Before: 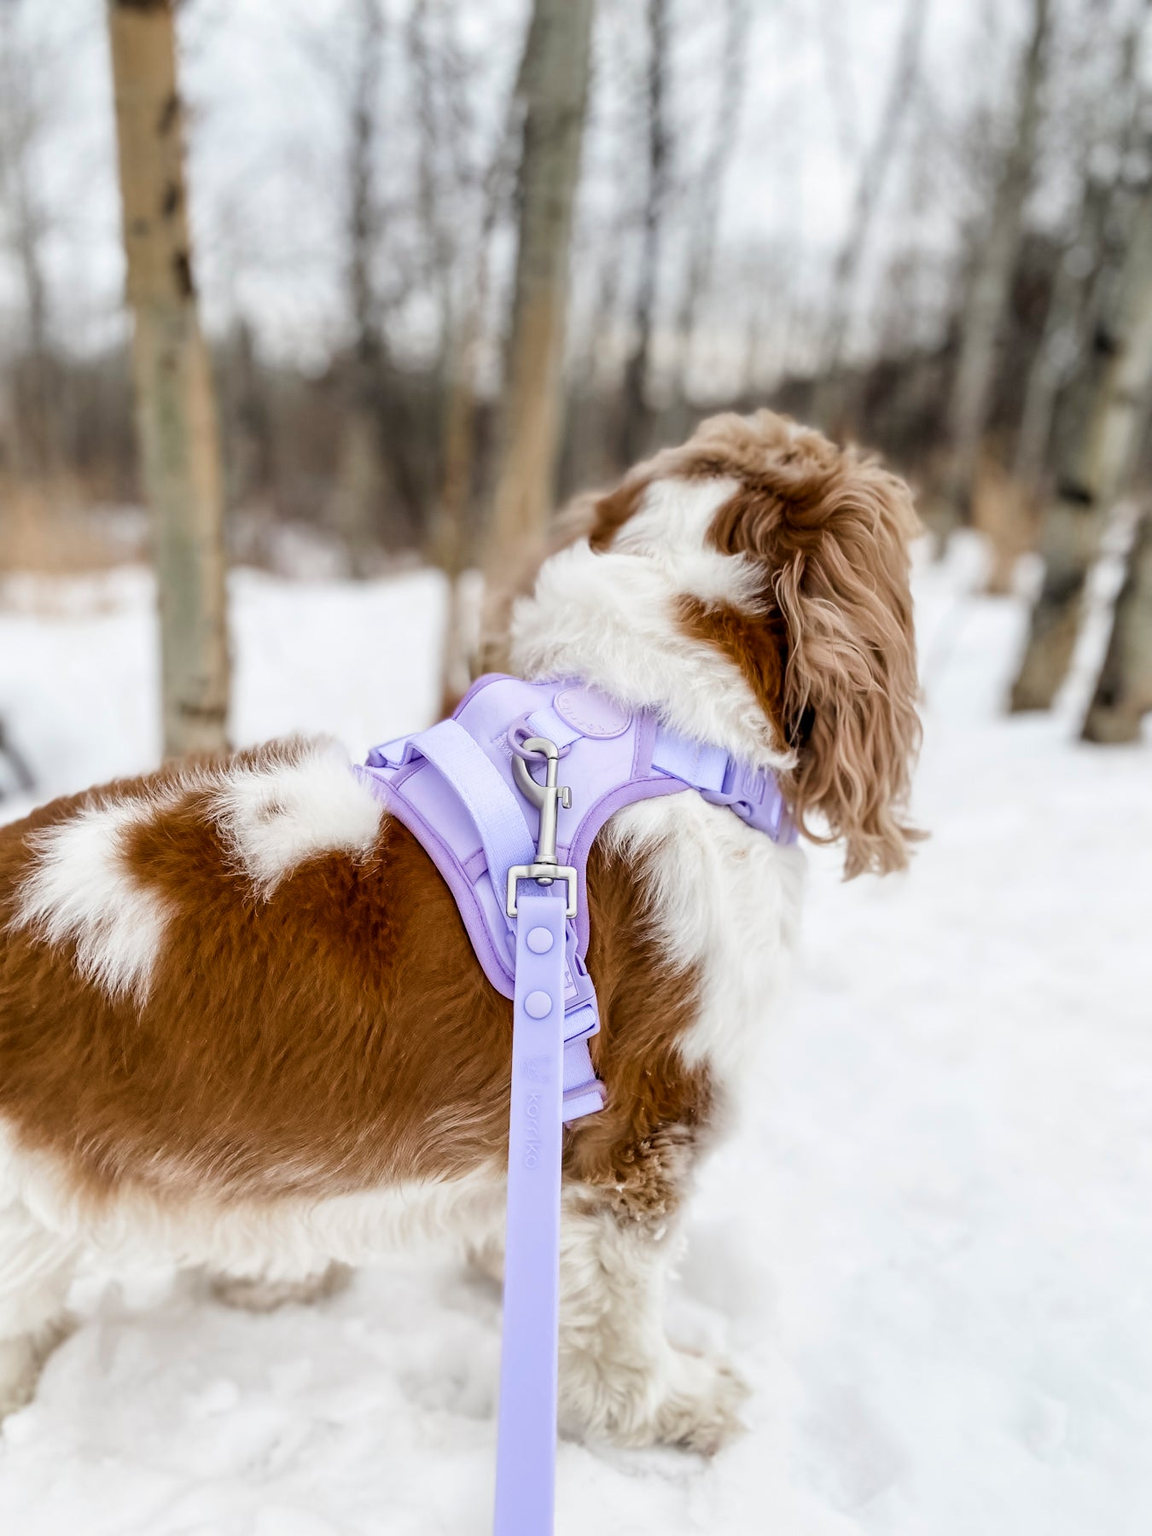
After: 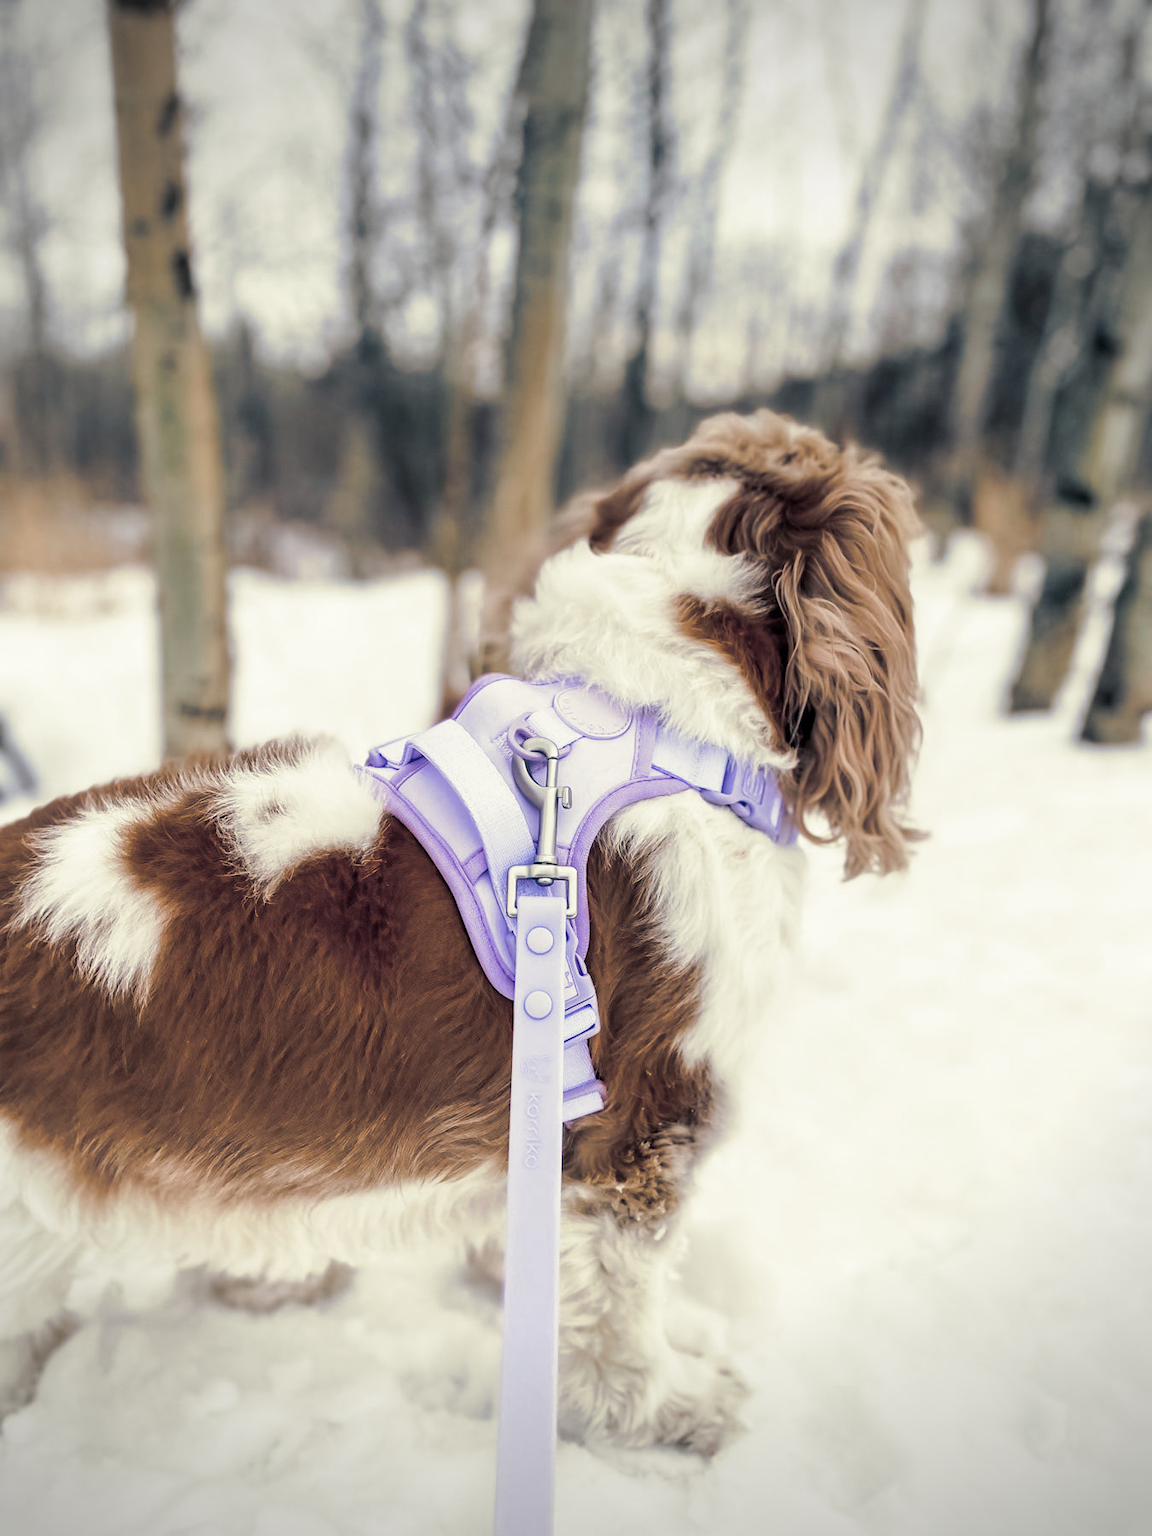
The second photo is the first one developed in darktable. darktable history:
vignetting: width/height ratio 1.094
split-toning: shadows › hue 216°, shadows › saturation 1, highlights › hue 57.6°, balance -33.4
